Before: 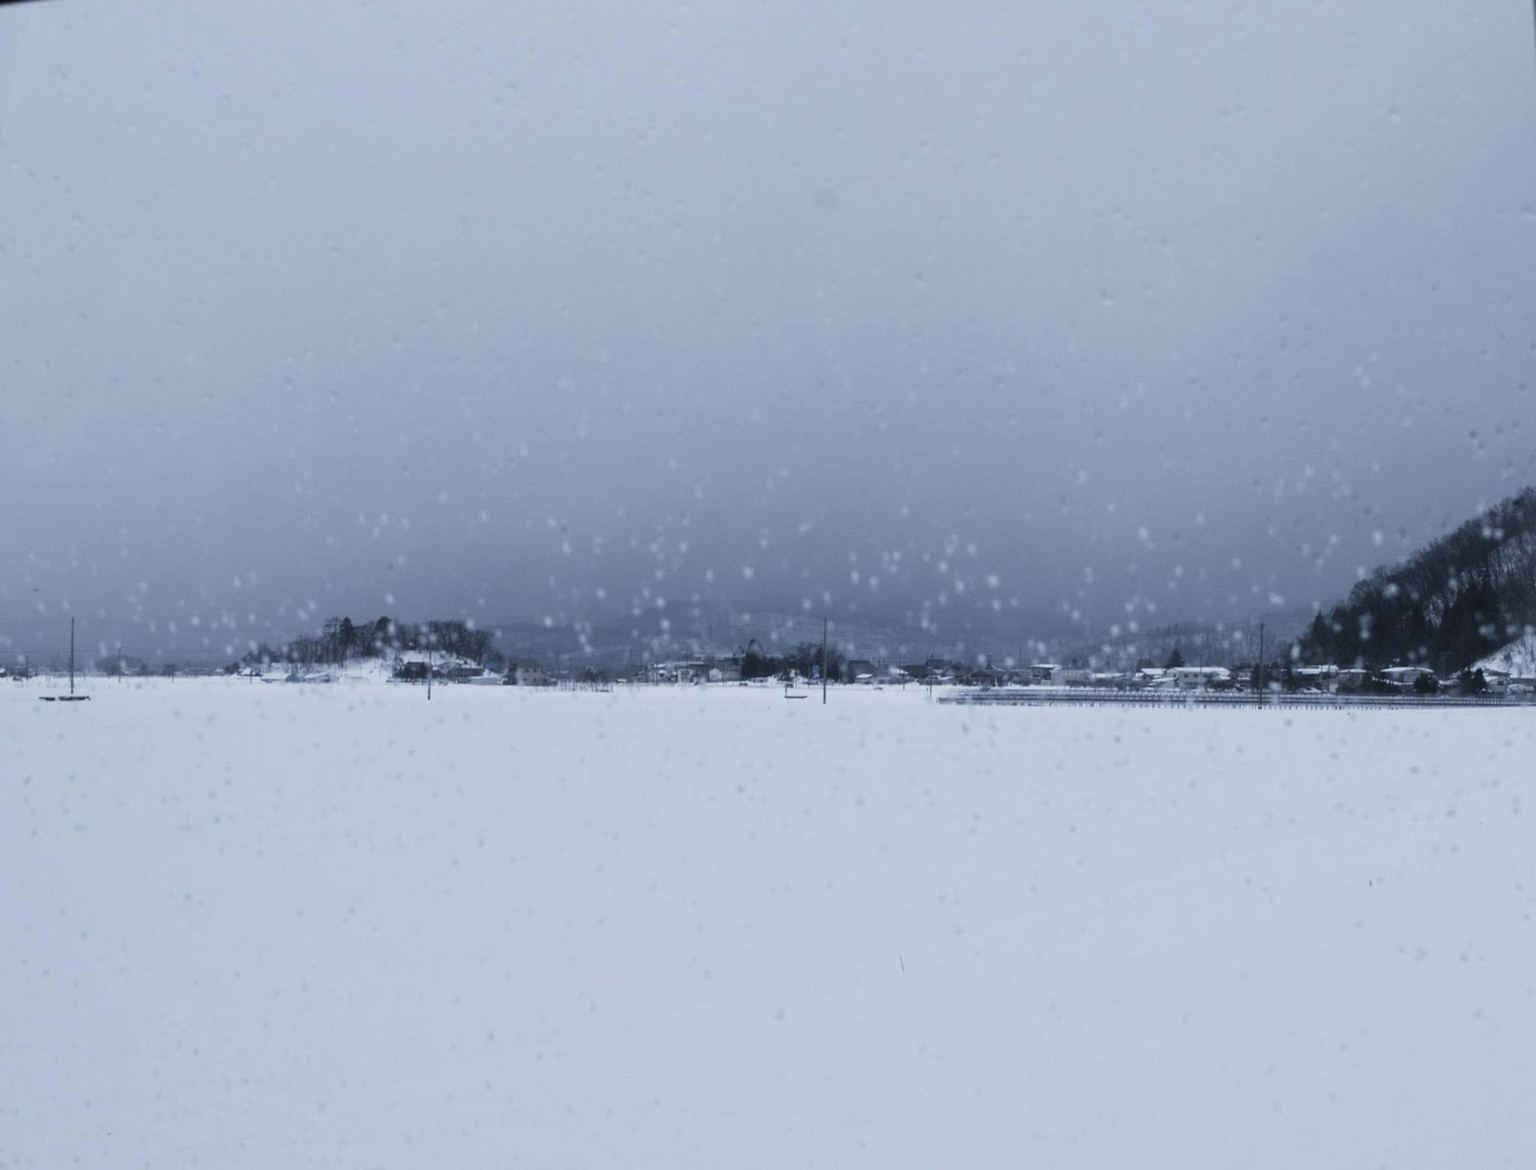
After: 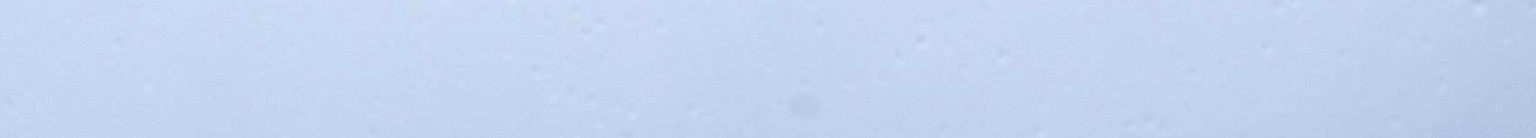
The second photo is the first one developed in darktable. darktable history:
crop and rotate: left 9.644%, top 9.491%, right 6.021%, bottom 80.509%
exposure: black level correction 0, exposure 0.5 EV, compensate highlight preservation false
